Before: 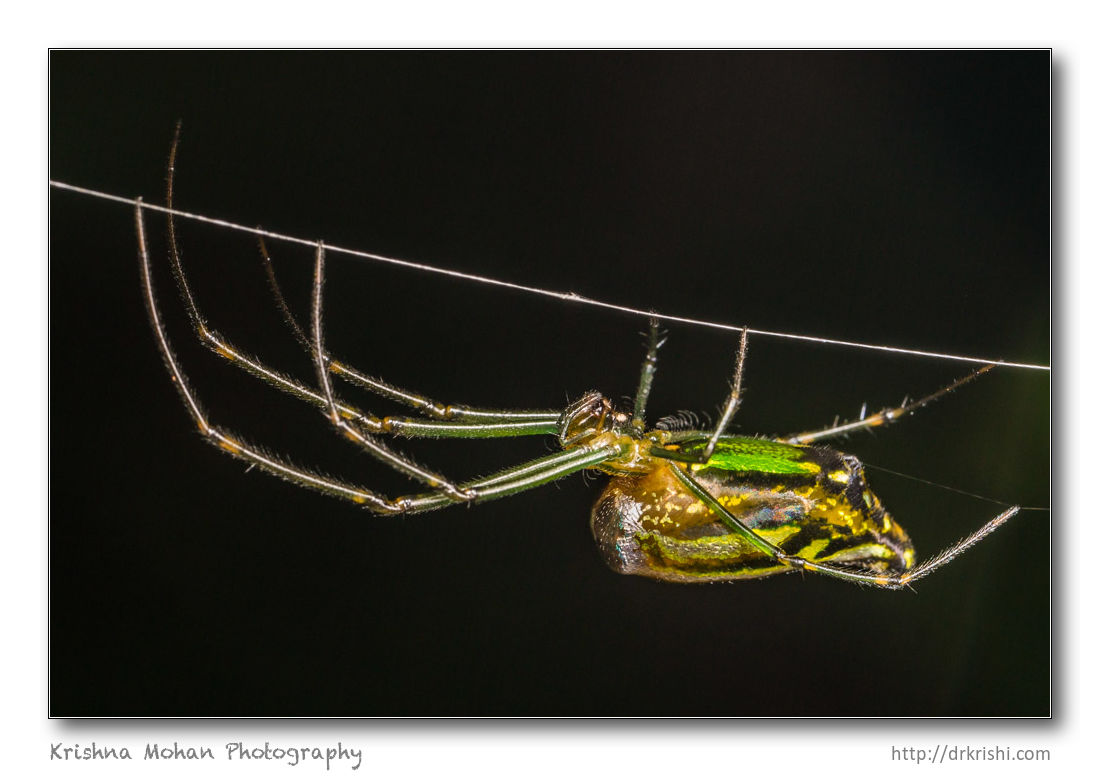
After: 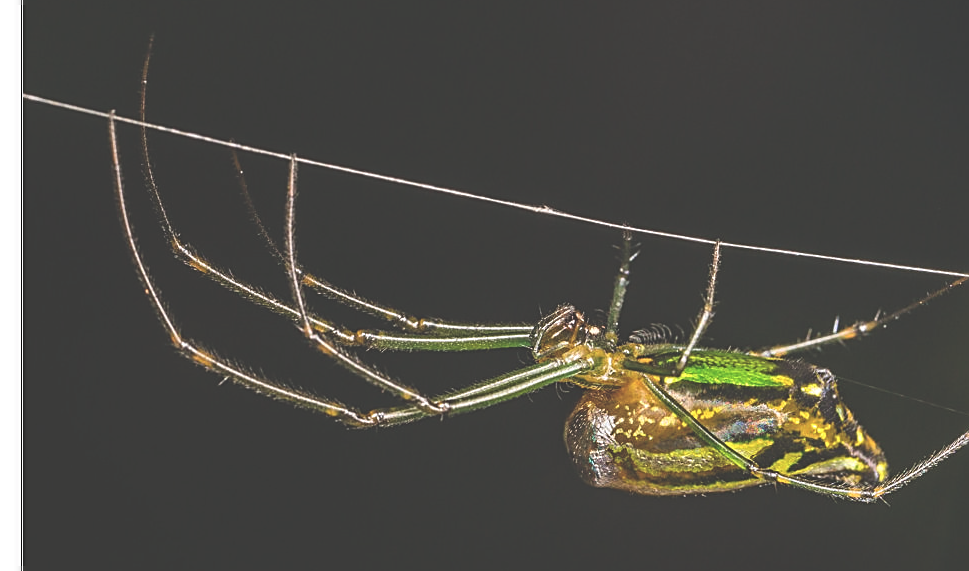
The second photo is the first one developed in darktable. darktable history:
exposure: black level correction -0.041, exposure 0.064 EV, compensate highlight preservation false
crop and rotate: left 2.464%, top 11.231%, right 9.419%, bottom 15.266%
sharpen: on, module defaults
